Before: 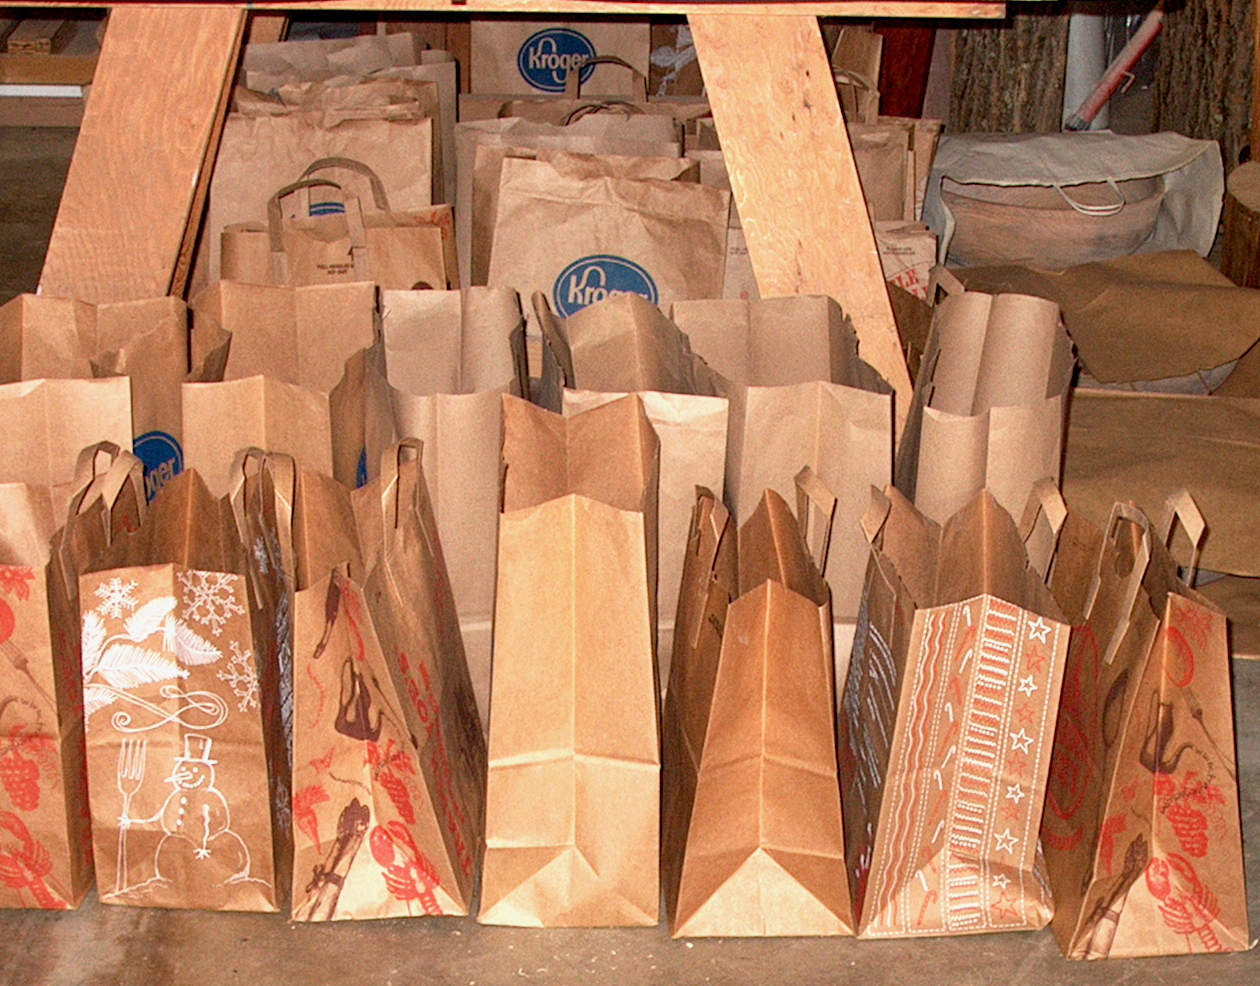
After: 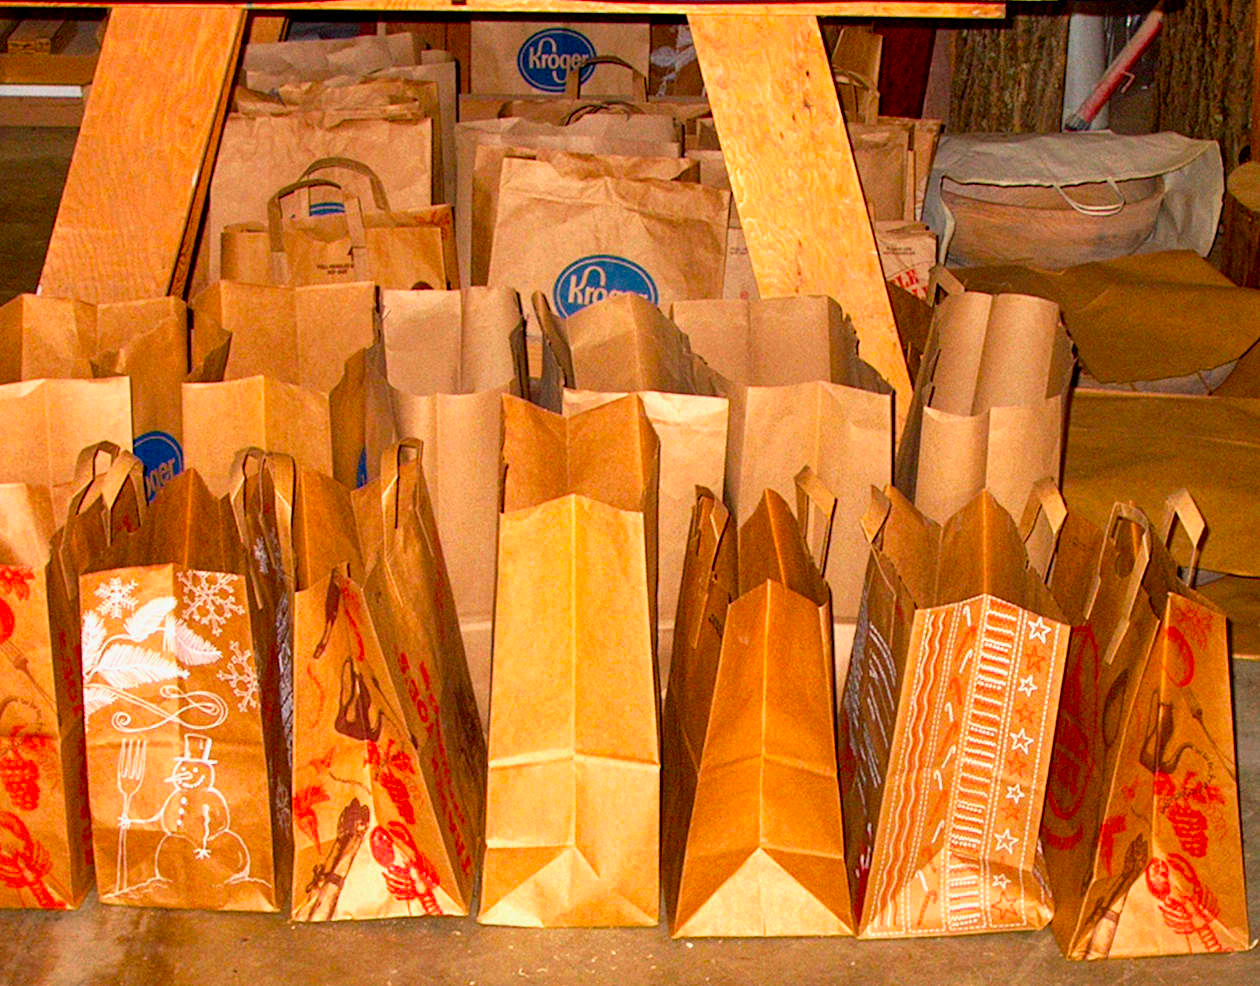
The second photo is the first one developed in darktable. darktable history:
contrast brightness saturation: contrast 0.08, saturation 0.2
color balance rgb: perceptual saturation grading › global saturation 30%, global vibrance 30%
